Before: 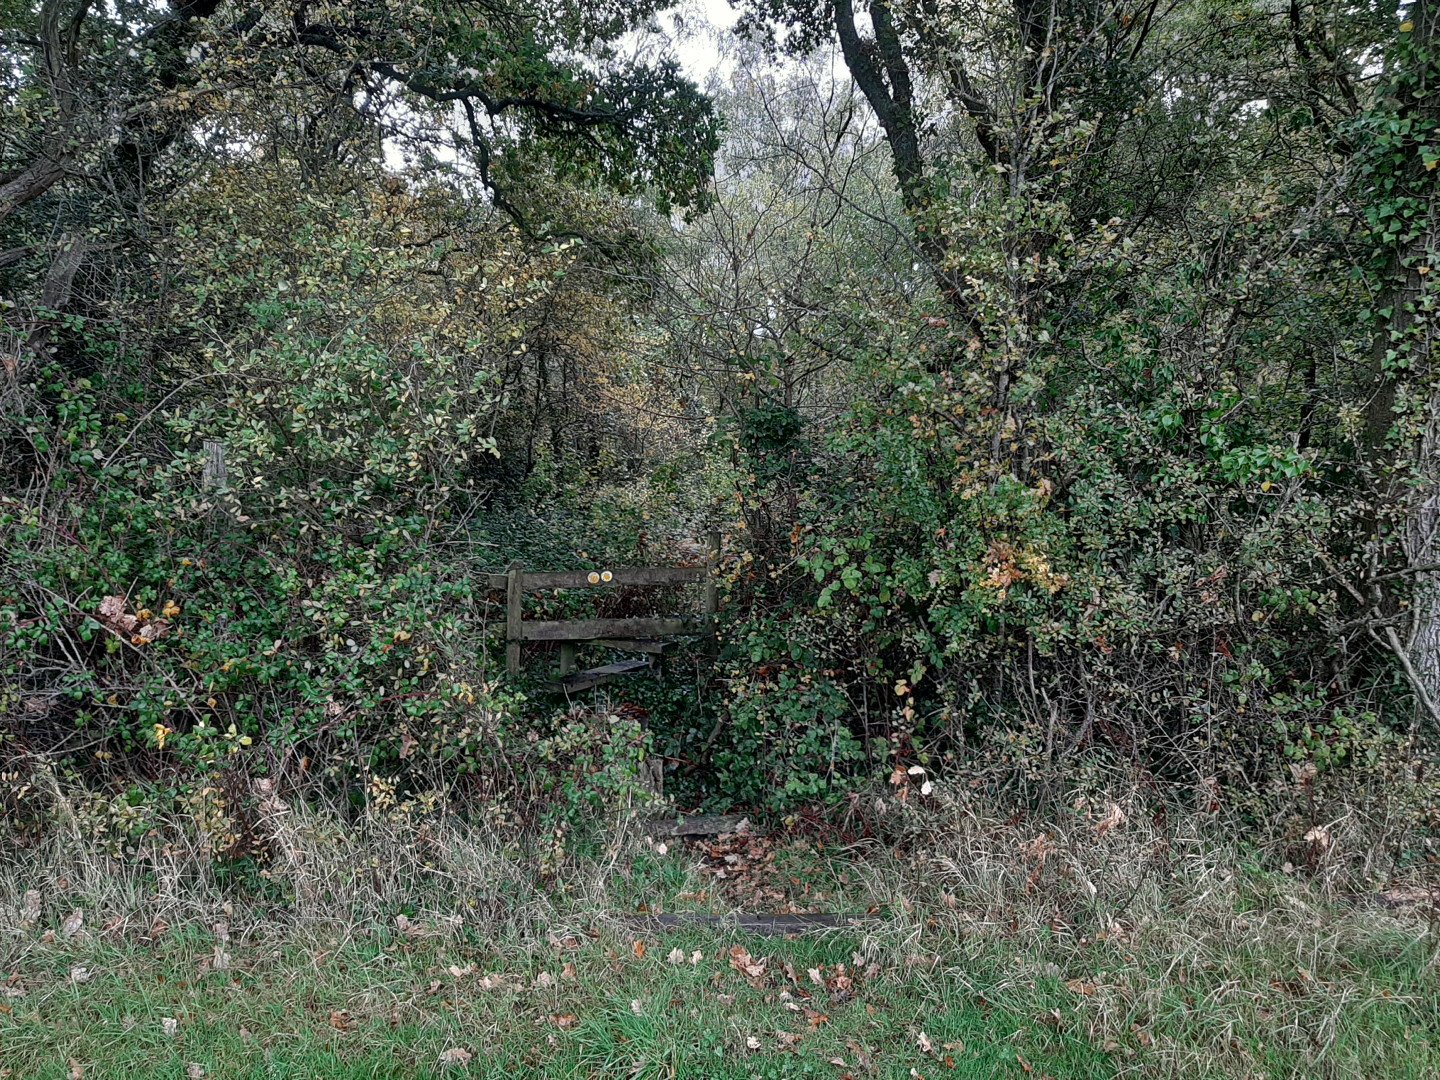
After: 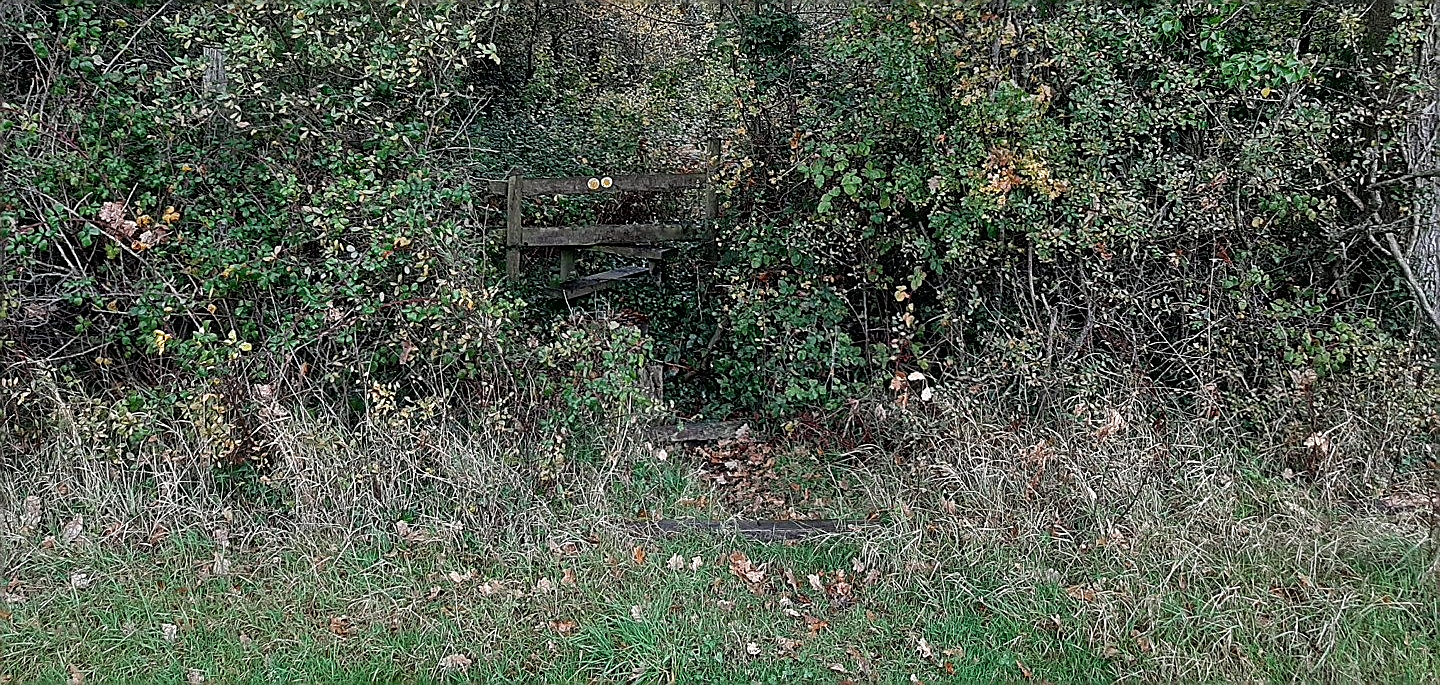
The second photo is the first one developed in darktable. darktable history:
sharpen: radius 1.39, amount 1.242, threshold 0.629
crop and rotate: top 36.537%
